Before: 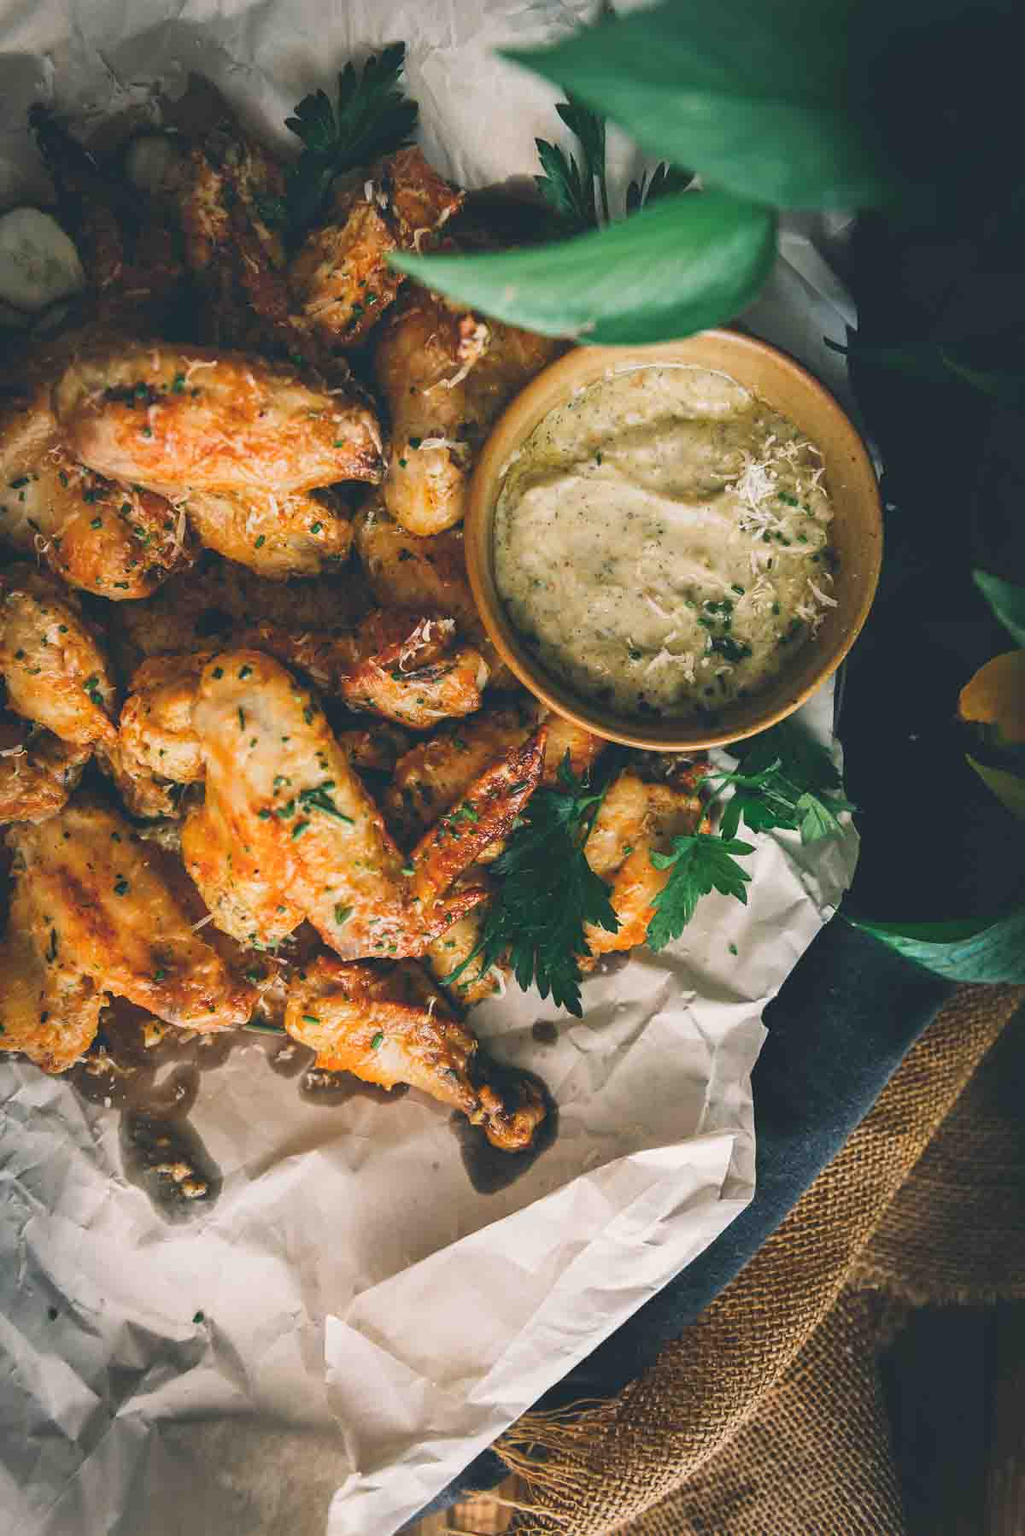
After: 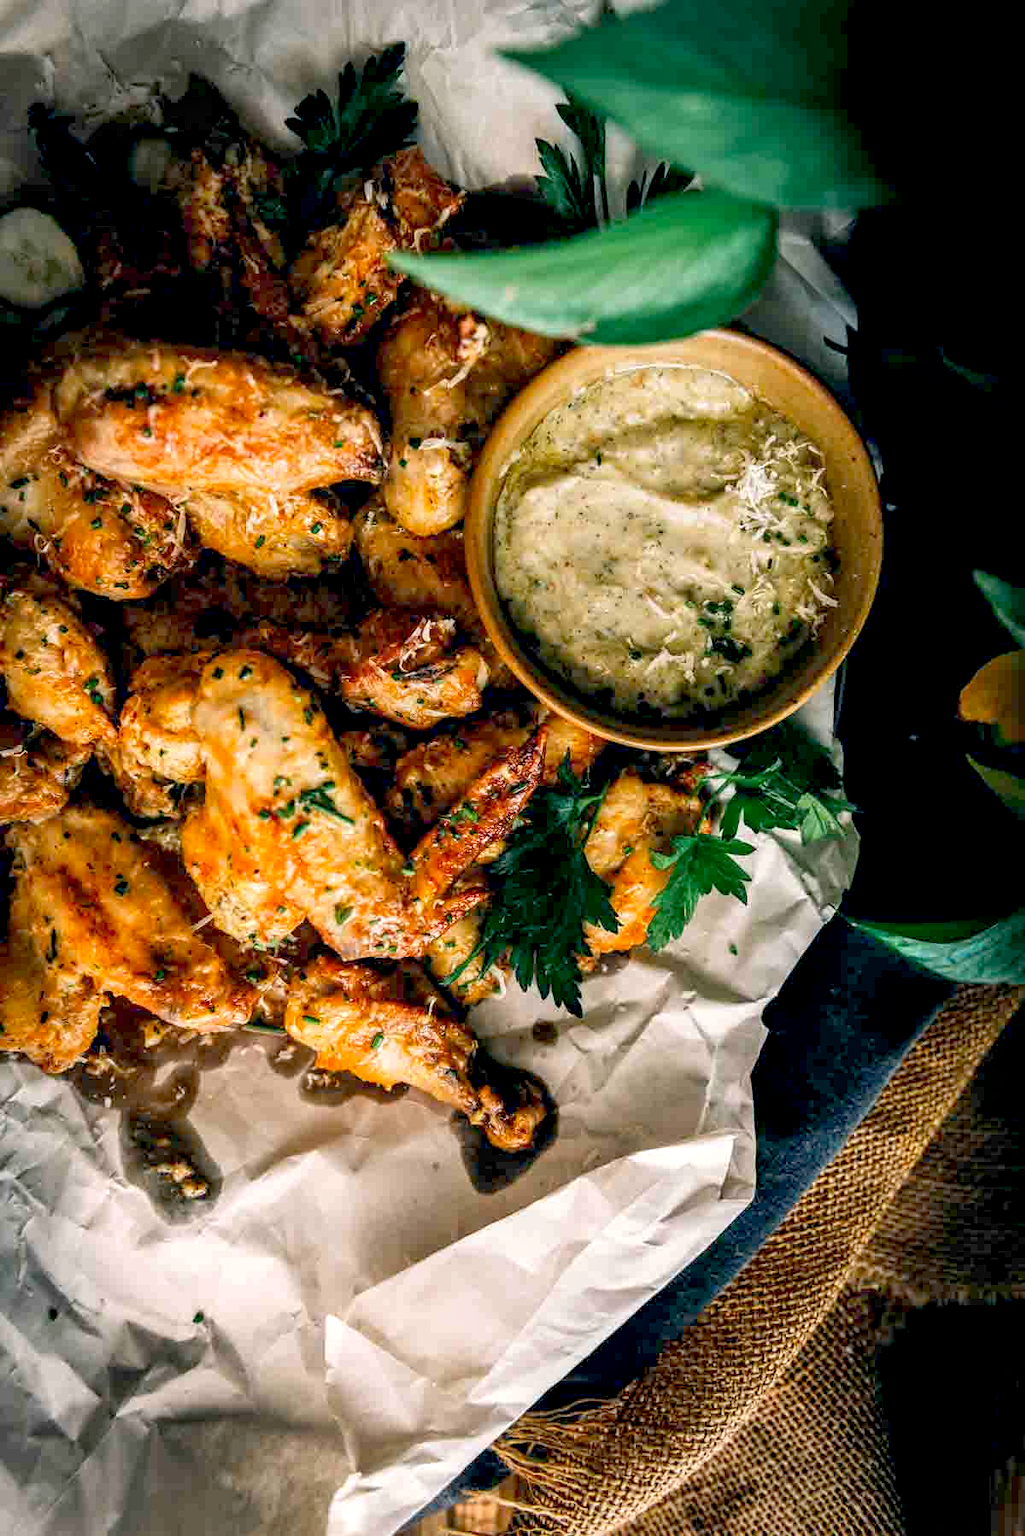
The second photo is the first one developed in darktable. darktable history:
exposure: black level correction 0.032, exposure 0.316 EV, compensate highlight preservation false
local contrast: on, module defaults
